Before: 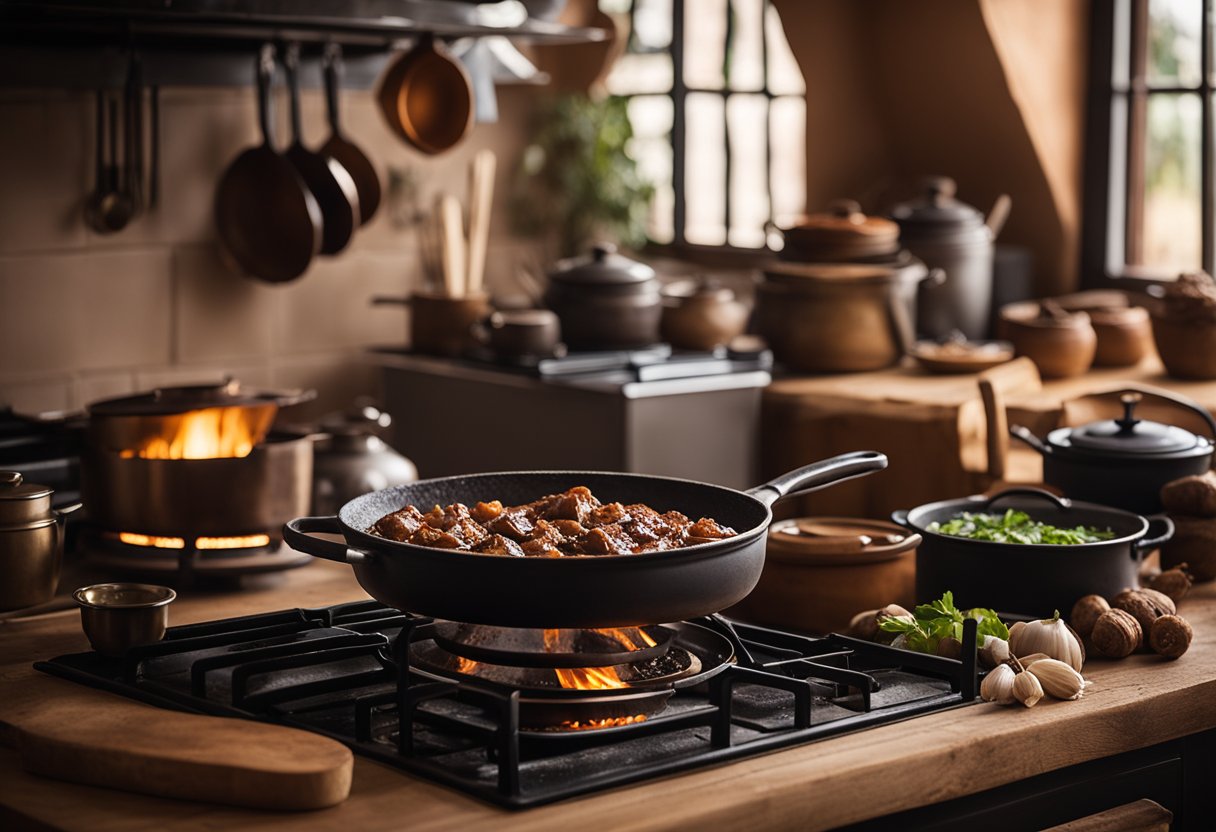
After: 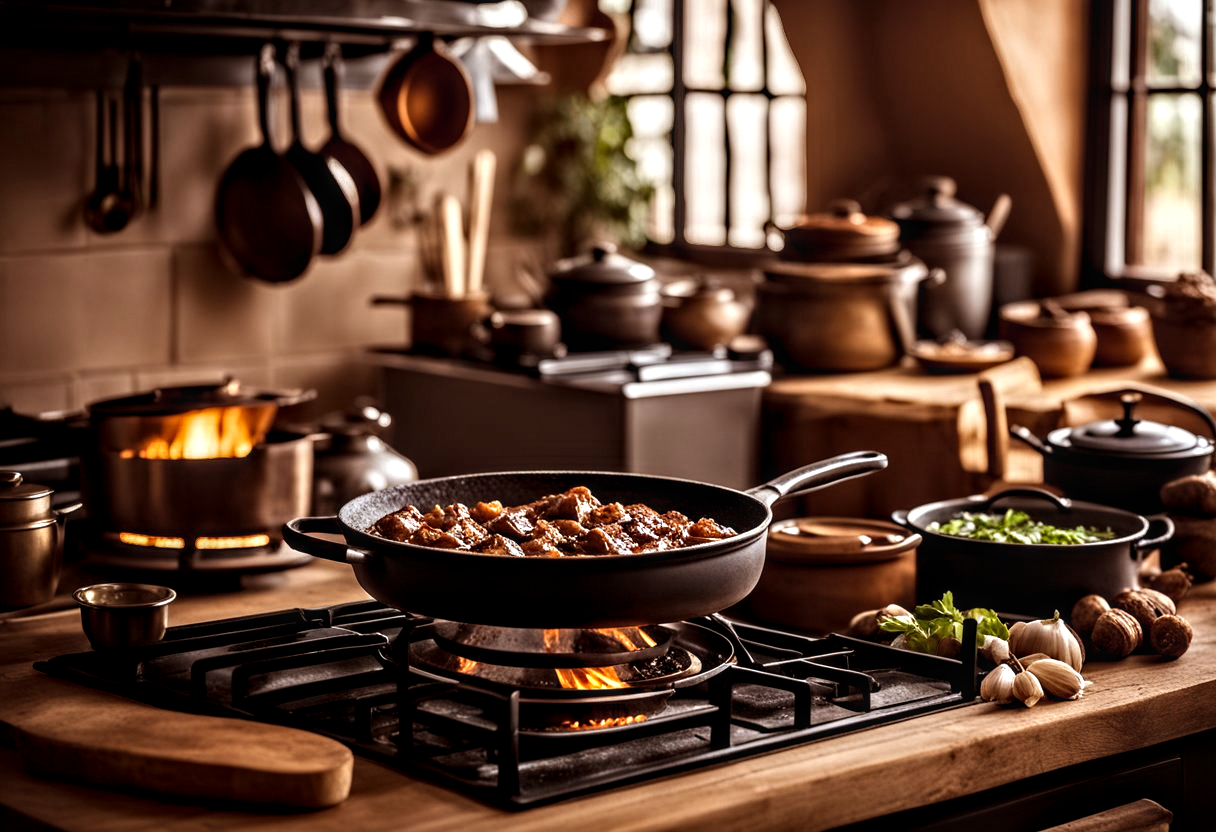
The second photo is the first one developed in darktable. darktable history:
local contrast: on, module defaults
rgb levels: mode RGB, independent channels, levels [[0, 0.5, 1], [0, 0.521, 1], [0, 0.536, 1]]
contrast equalizer: y [[0.511, 0.558, 0.631, 0.632, 0.559, 0.512], [0.5 ×6], [0.5 ×6], [0 ×6], [0 ×6]]
